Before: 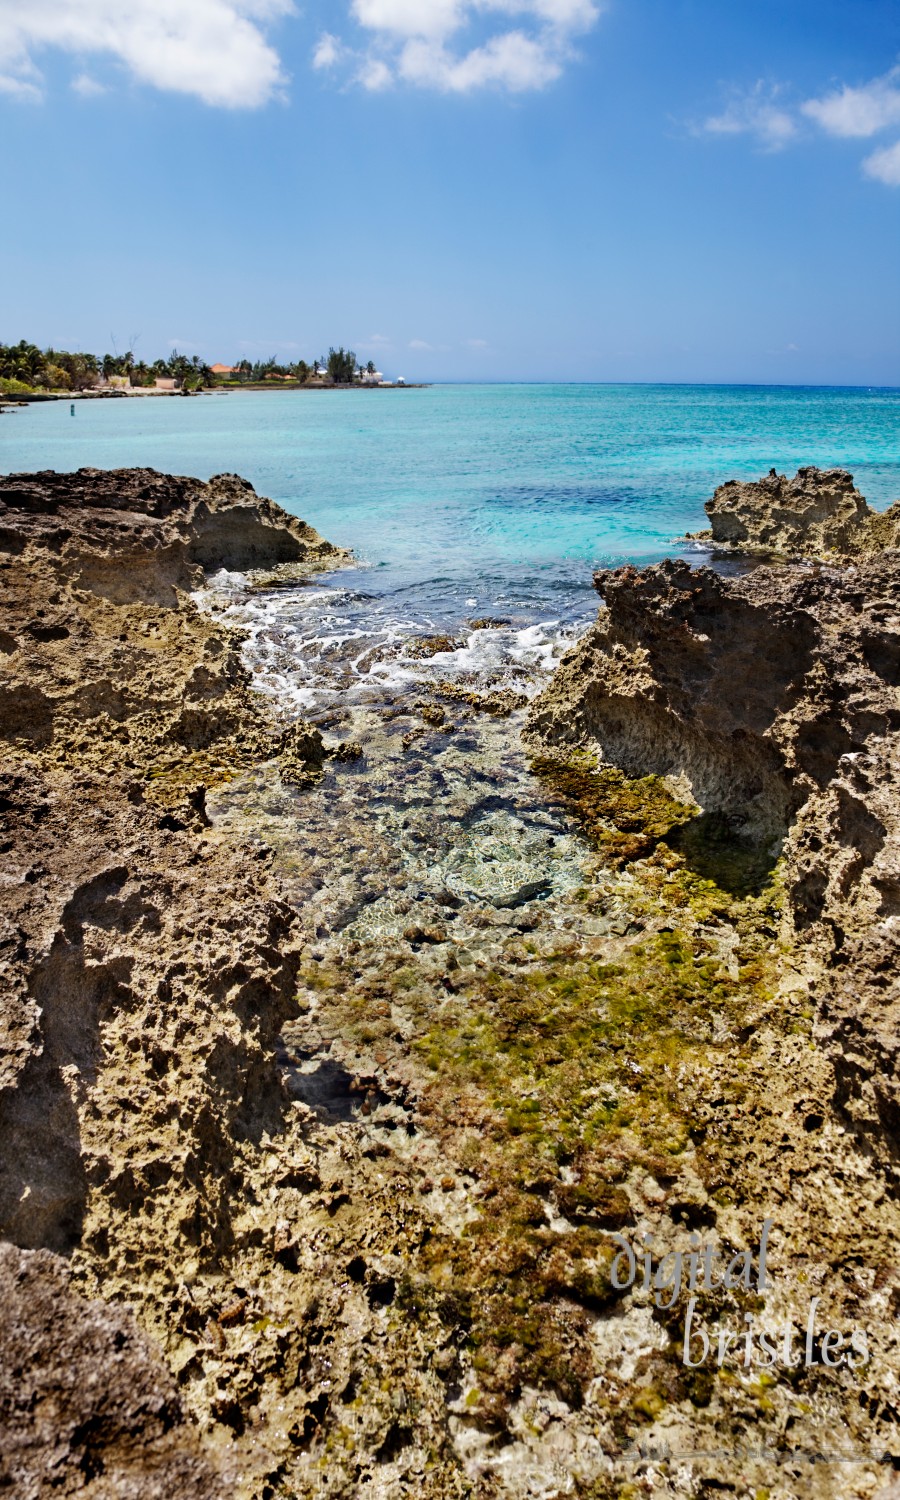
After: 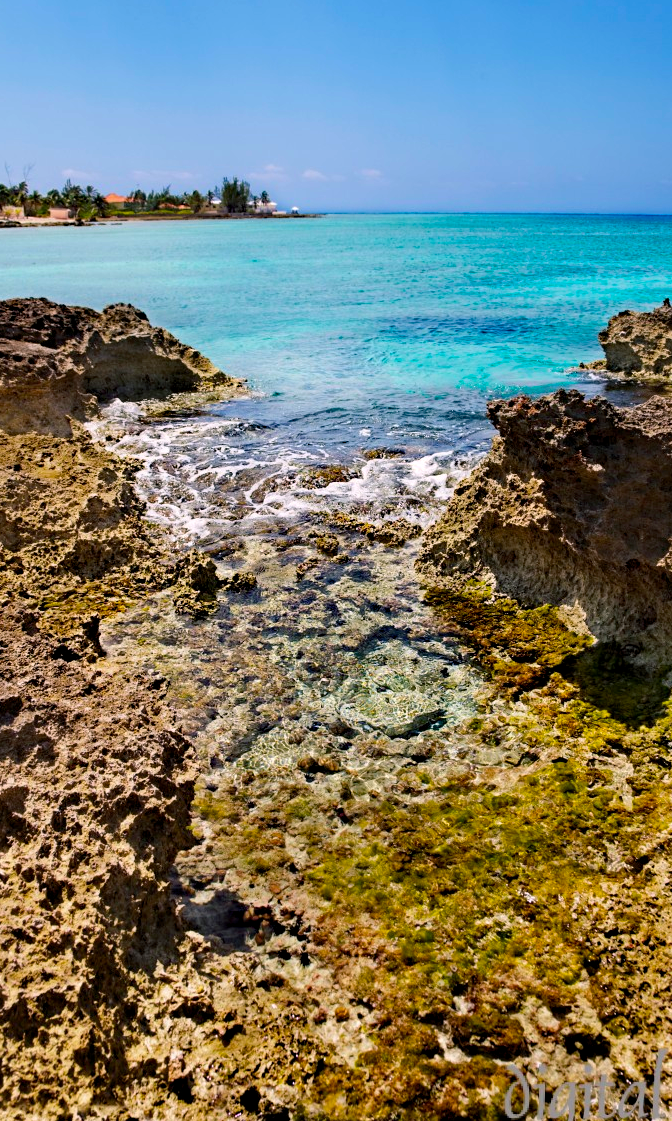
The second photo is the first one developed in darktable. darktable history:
color calibration: output R [0.946, 0.065, -0.013, 0], output G [-0.246, 1.264, -0.017, 0], output B [0.046, -0.098, 1.05, 0], illuminant custom, x 0.344, y 0.359, temperature 5045.54 K
haze removal: compatibility mode true, adaptive false
crop and rotate: left 11.831%, top 11.346%, right 13.429%, bottom 13.899%
color balance rgb: shadows lift › chroma 2%, shadows lift › hue 217.2°, power › chroma 0.25%, power › hue 60°, highlights gain › chroma 1.5%, highlights gain › hue 309.6°, global offset › luminance -0.25%, perceptual saturation grading › global saturation 15%, global vibrance 15%
